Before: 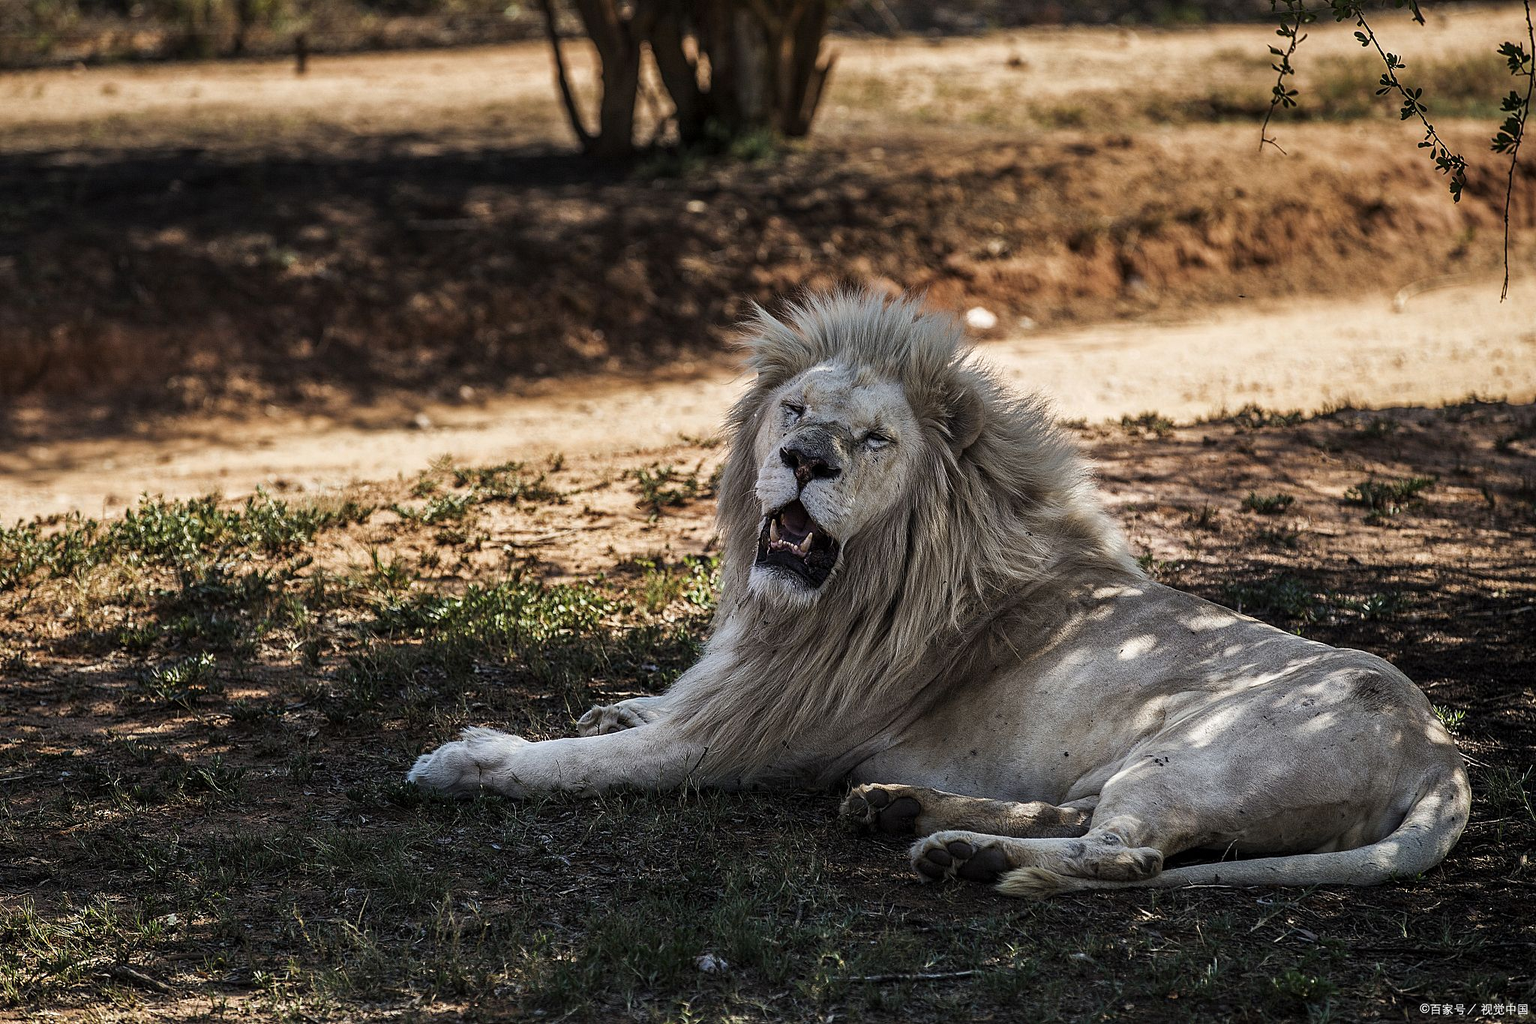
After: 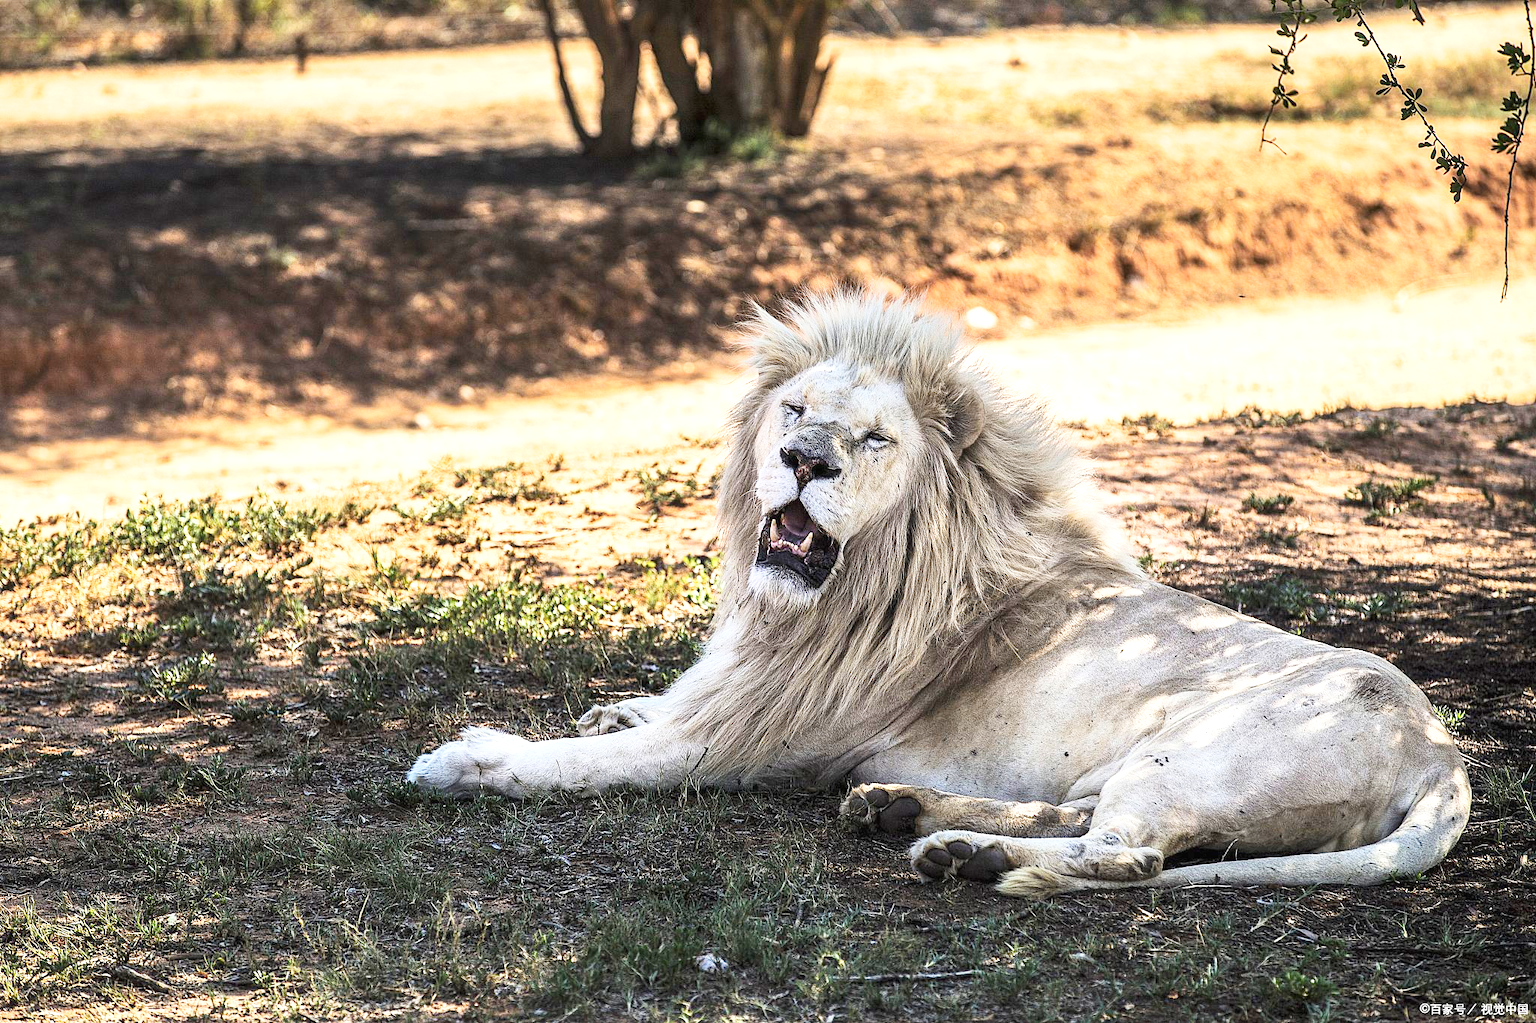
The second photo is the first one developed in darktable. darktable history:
base curve: curves: ch0 [(0, 0) (0.204, 0.334) (0.55, 0.733) (1, 1)], preserve colors none
exposure: black level correction 0, exposure 0.95 EV, compensate highlight preservation false
contrast brightness saturation: contrast 0.195, brightness 0.169, saturation 0.223
tone curve: curves: ch1 [(0, 0) (0.214, 0.291) (0.372, 0.44) (0.463, 0.476) (0.498, 0.502) (0.521, 0.531) (1, 1)]; ch2 [(0, 0) (0.456, 0.447) (0.5, 0.5) (0.547, 0.557) (0.592, 0.57) (0.631, 0.602) (1, 1)], preserve colors none
